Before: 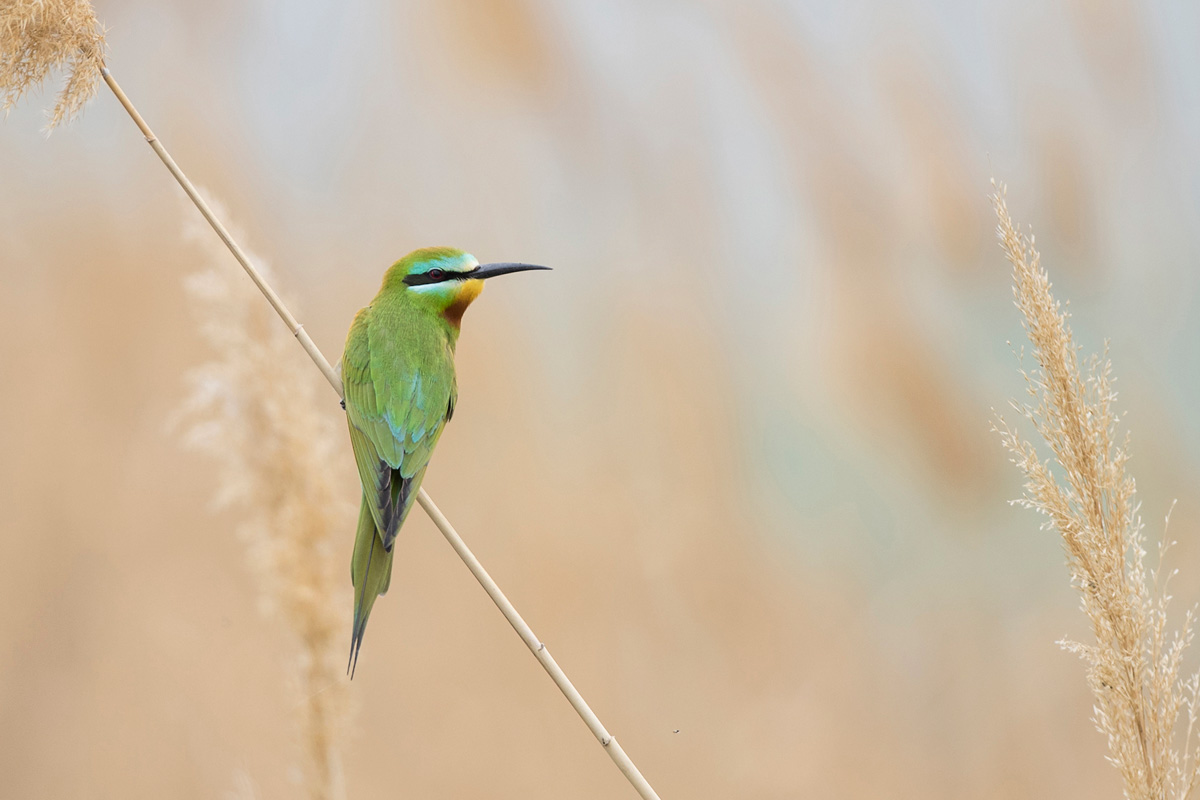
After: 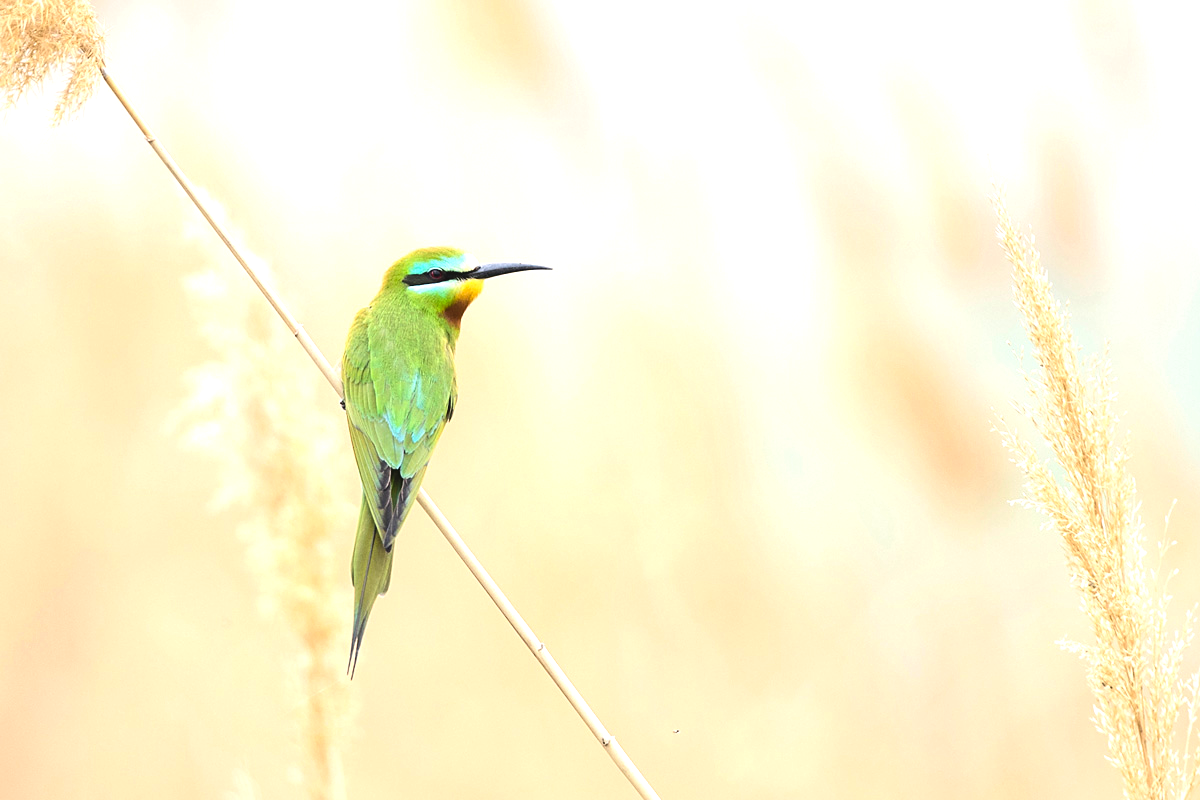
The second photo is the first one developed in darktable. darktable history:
tone equalizer: -8 EV -0.75 EV, -7 EV -0.7 EV, -6 EV -0.6 EV, -5 EV -0.4 EV, -3 EV 0.4 EV, -2 EV 0.6 EV, -1 EV 0.7 EV, +0 EV 0.75 EV, edges refinement/feathering 500, mask exposure compensation -1.57 EV, preserve details no
exposure: black level correction 0.001, exposure 0.5 EV, compensate exposure bias true, compensate highlight preservation false
contrast brightness saturation: contrast -0.1, brightness 0.05, saturation 0.08
sharpen: amount 0.2
